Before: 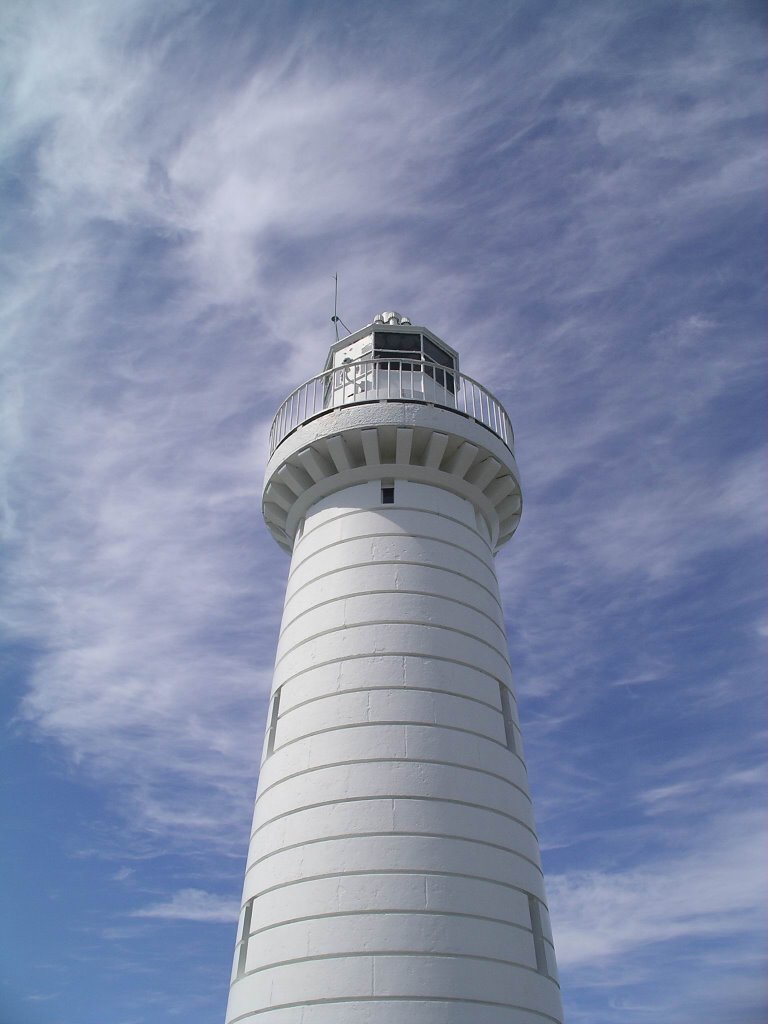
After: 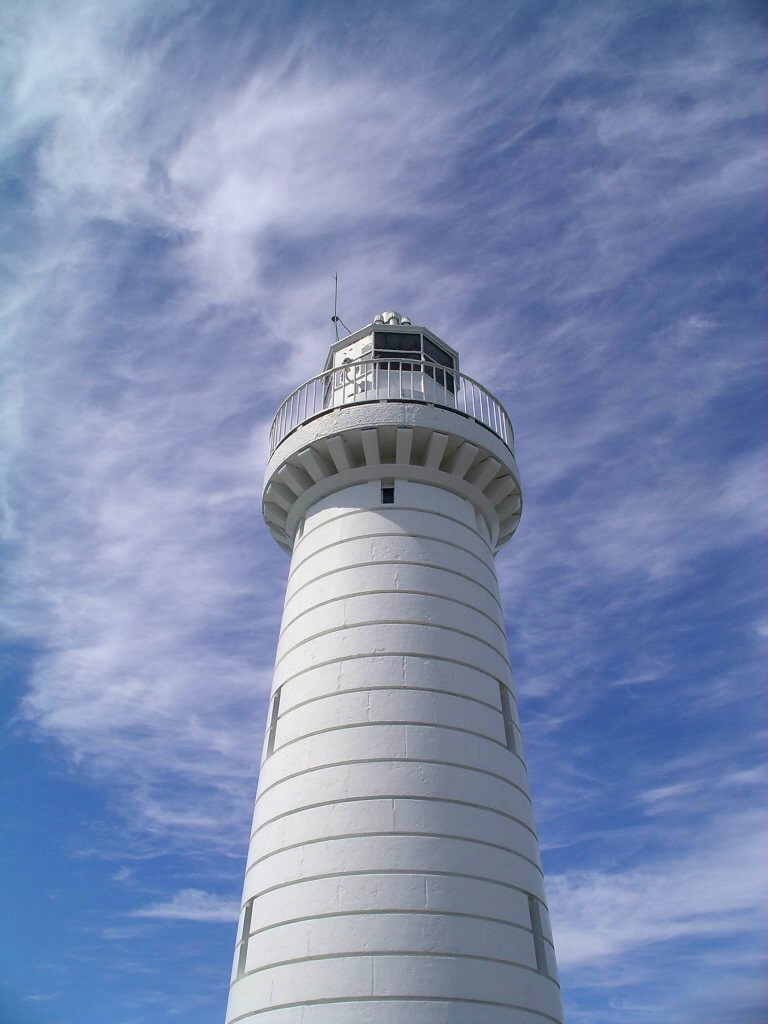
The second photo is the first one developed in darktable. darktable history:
color correction: highlights b* 0.014, saturation 1.27
local contrast: on, module defaults
